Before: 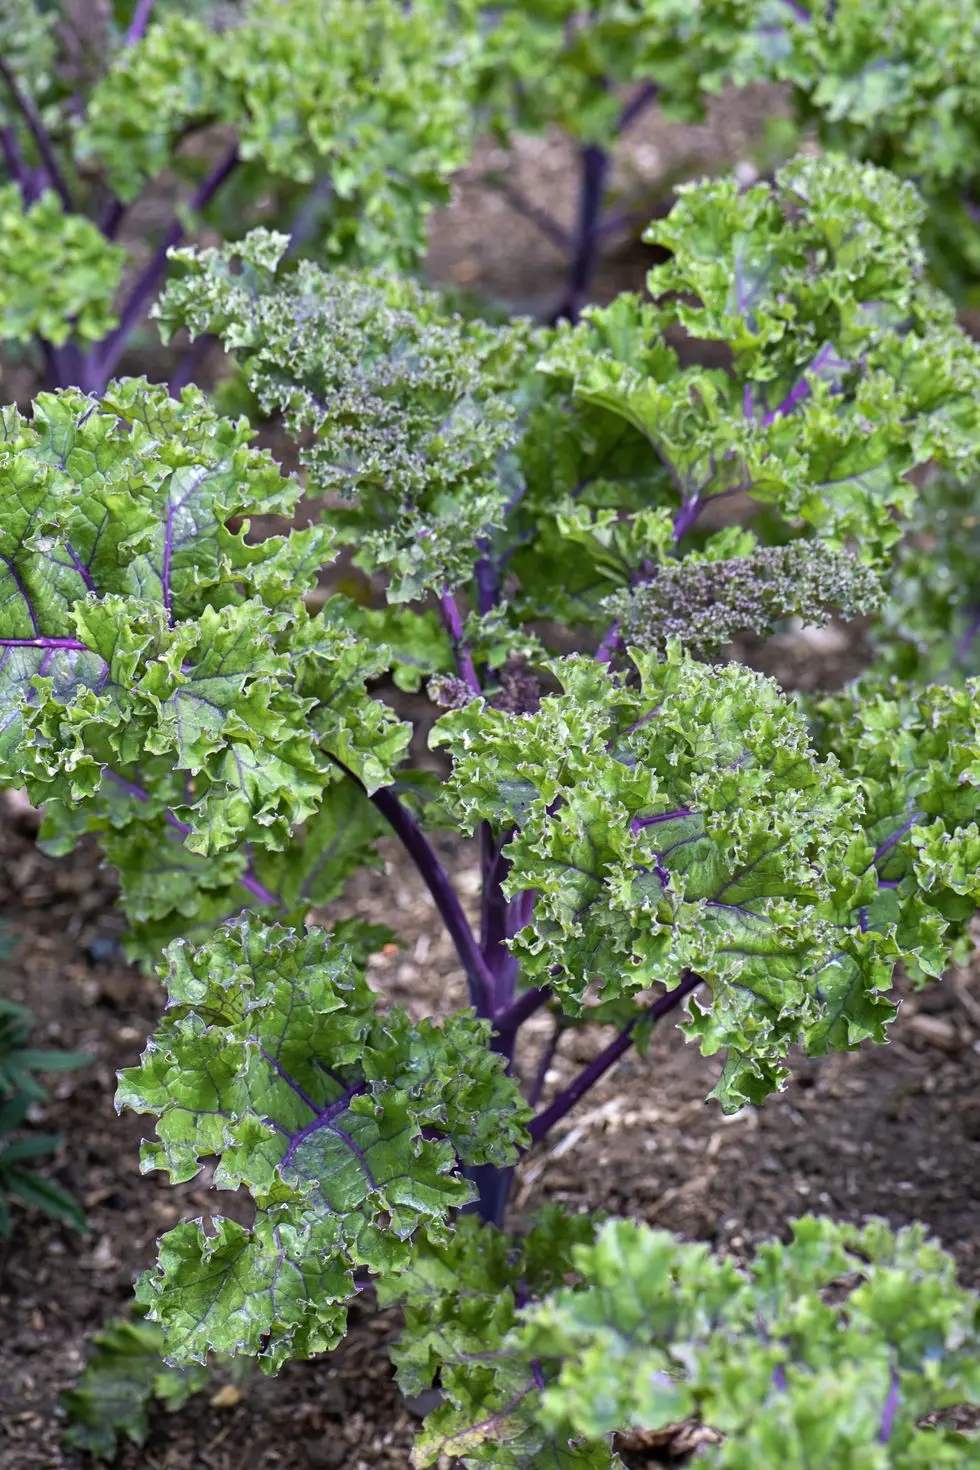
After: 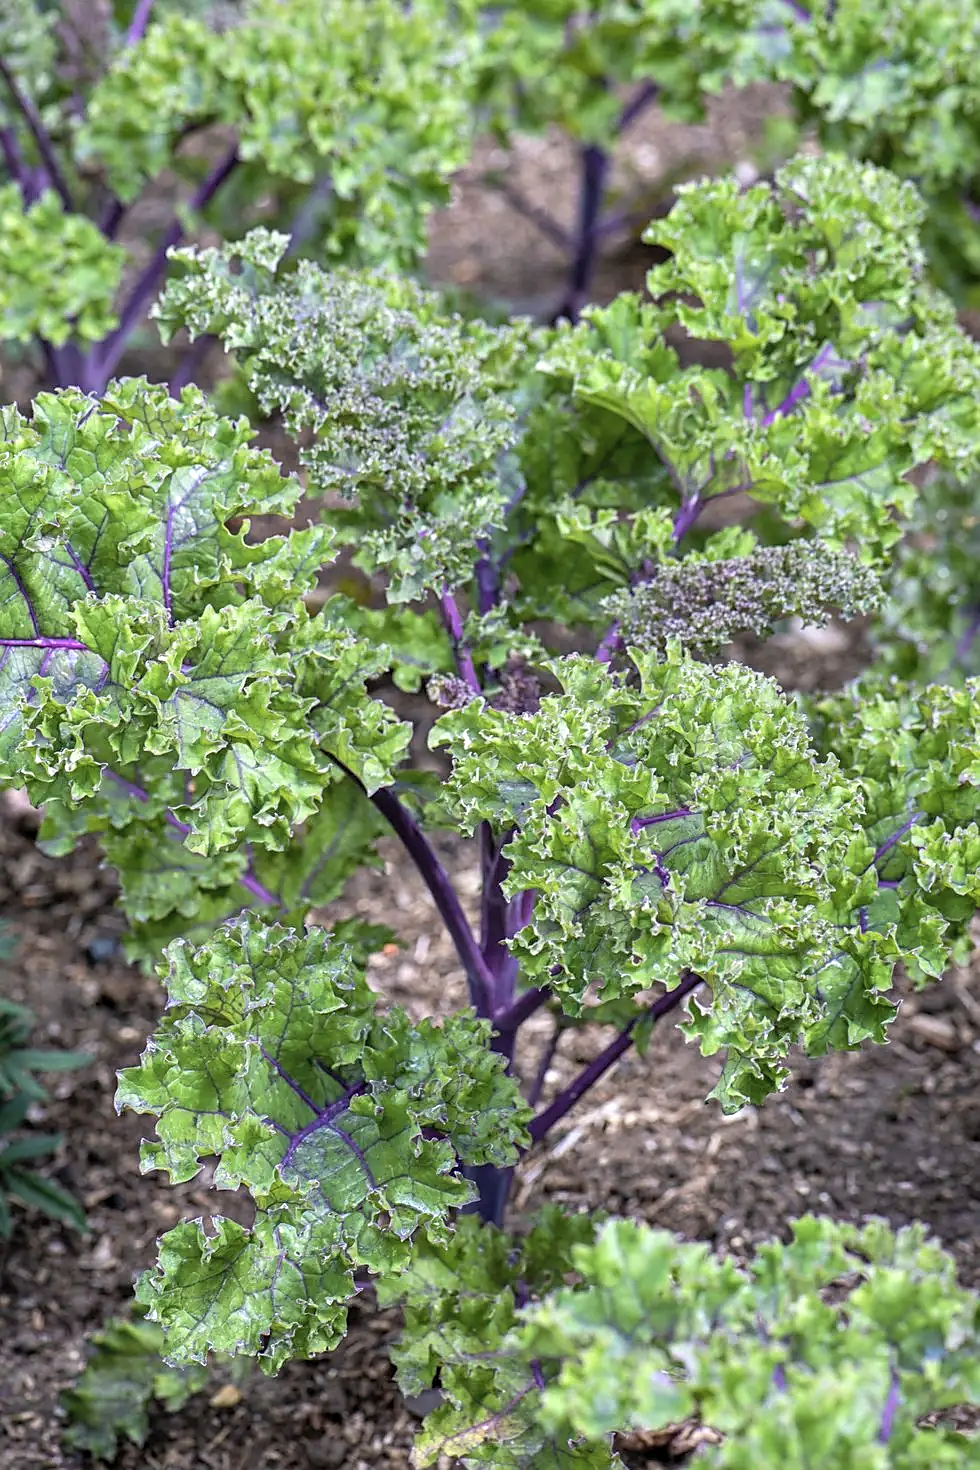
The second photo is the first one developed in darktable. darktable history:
contrast brightness saturation: brightness 0.119
local contrast: on, module defaults
sharpen: radius 1.874, amount 0.396, threshold 1.251
